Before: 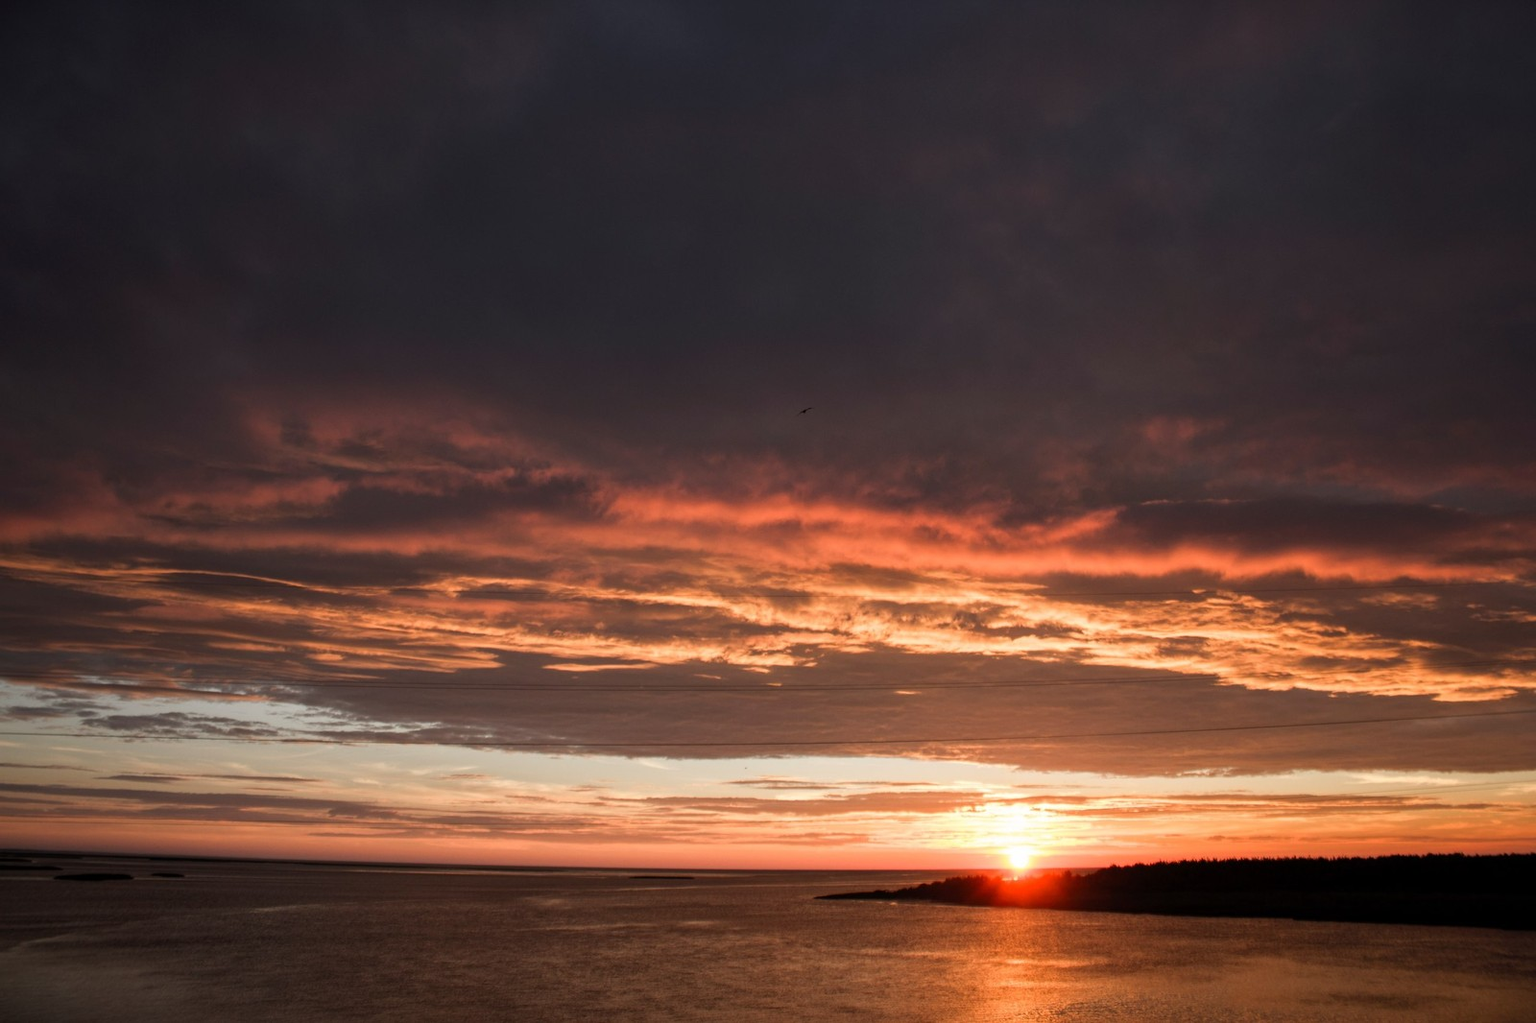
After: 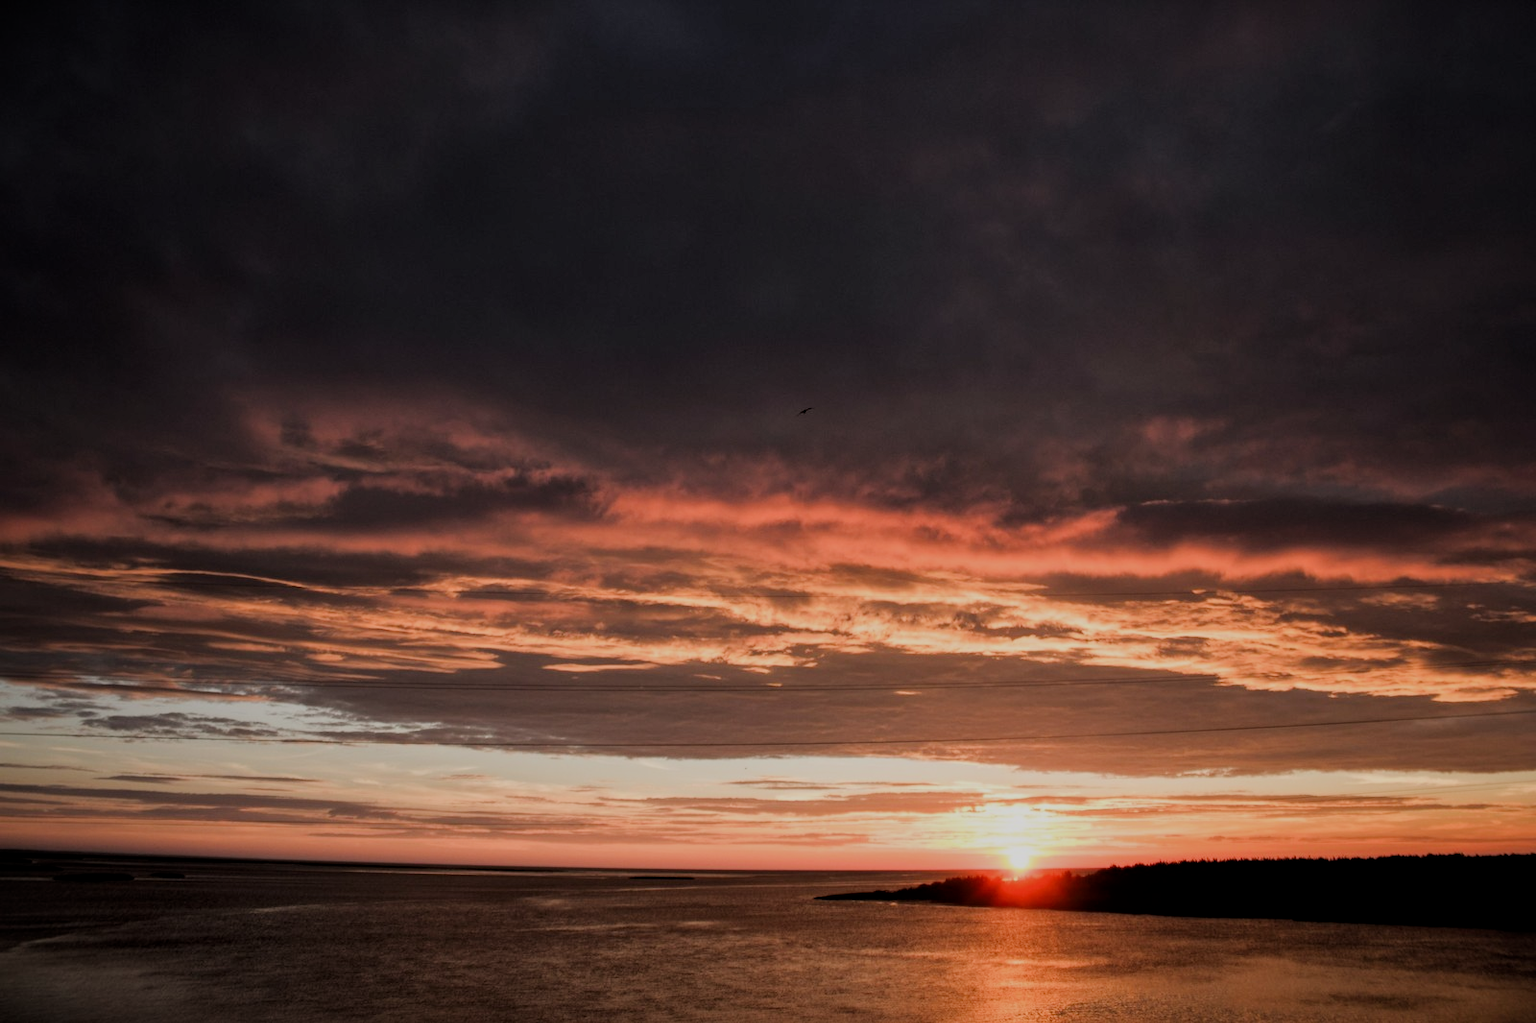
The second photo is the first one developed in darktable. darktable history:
filmic rgb: black relative exposure -7.17 EV, white relative exposure 5.39 EV, threshold -0.304 EV, transition 3.19 EV, structure ↔ texture 99.55%, hardness 3.03, enable highlight reconstruction true
local contrast: mode bilateral grid, contrast 19, coarseness 50, detail 120%, midtone range 0.2
